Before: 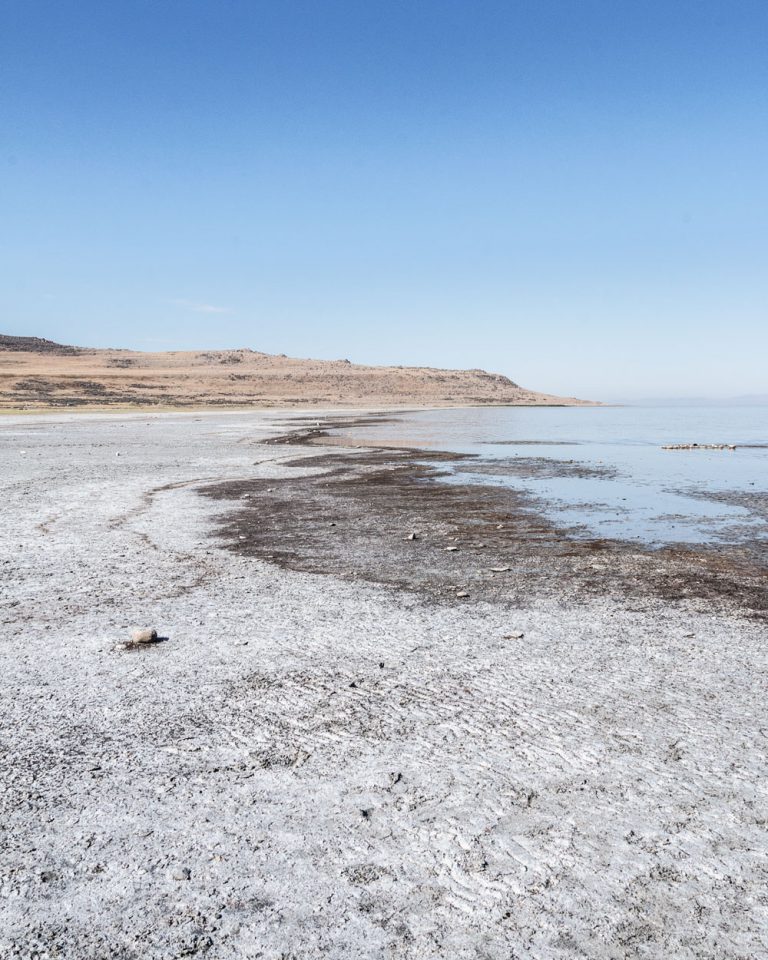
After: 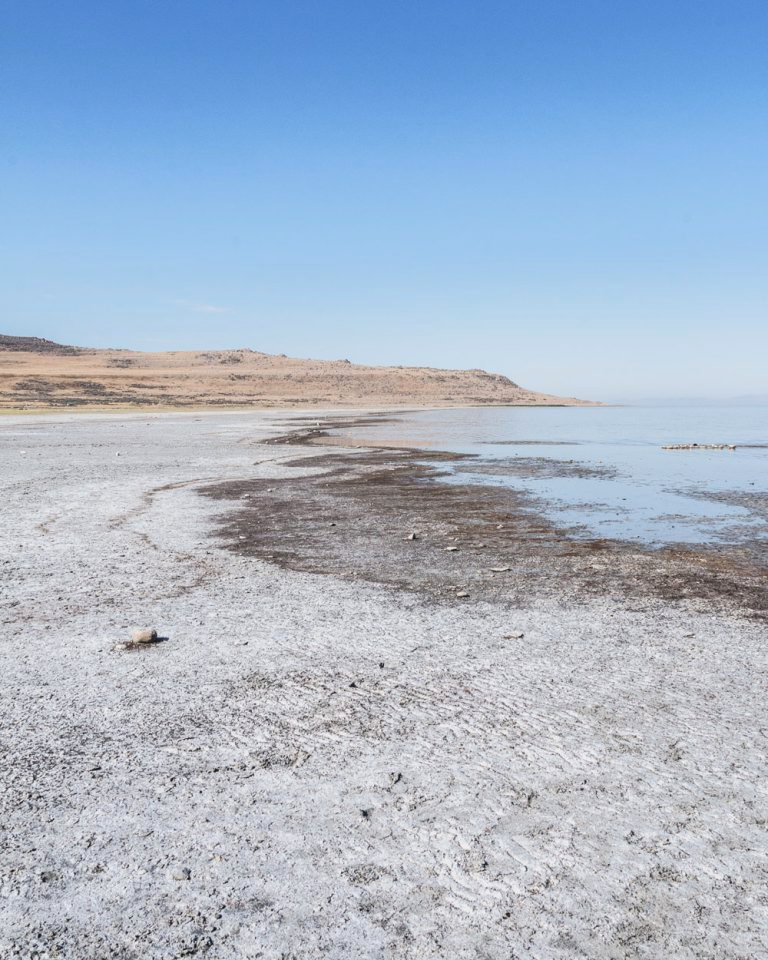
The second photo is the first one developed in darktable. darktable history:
contrast brightness saturation: contrast -0.096, brightness 0.048, saturation 0.078
